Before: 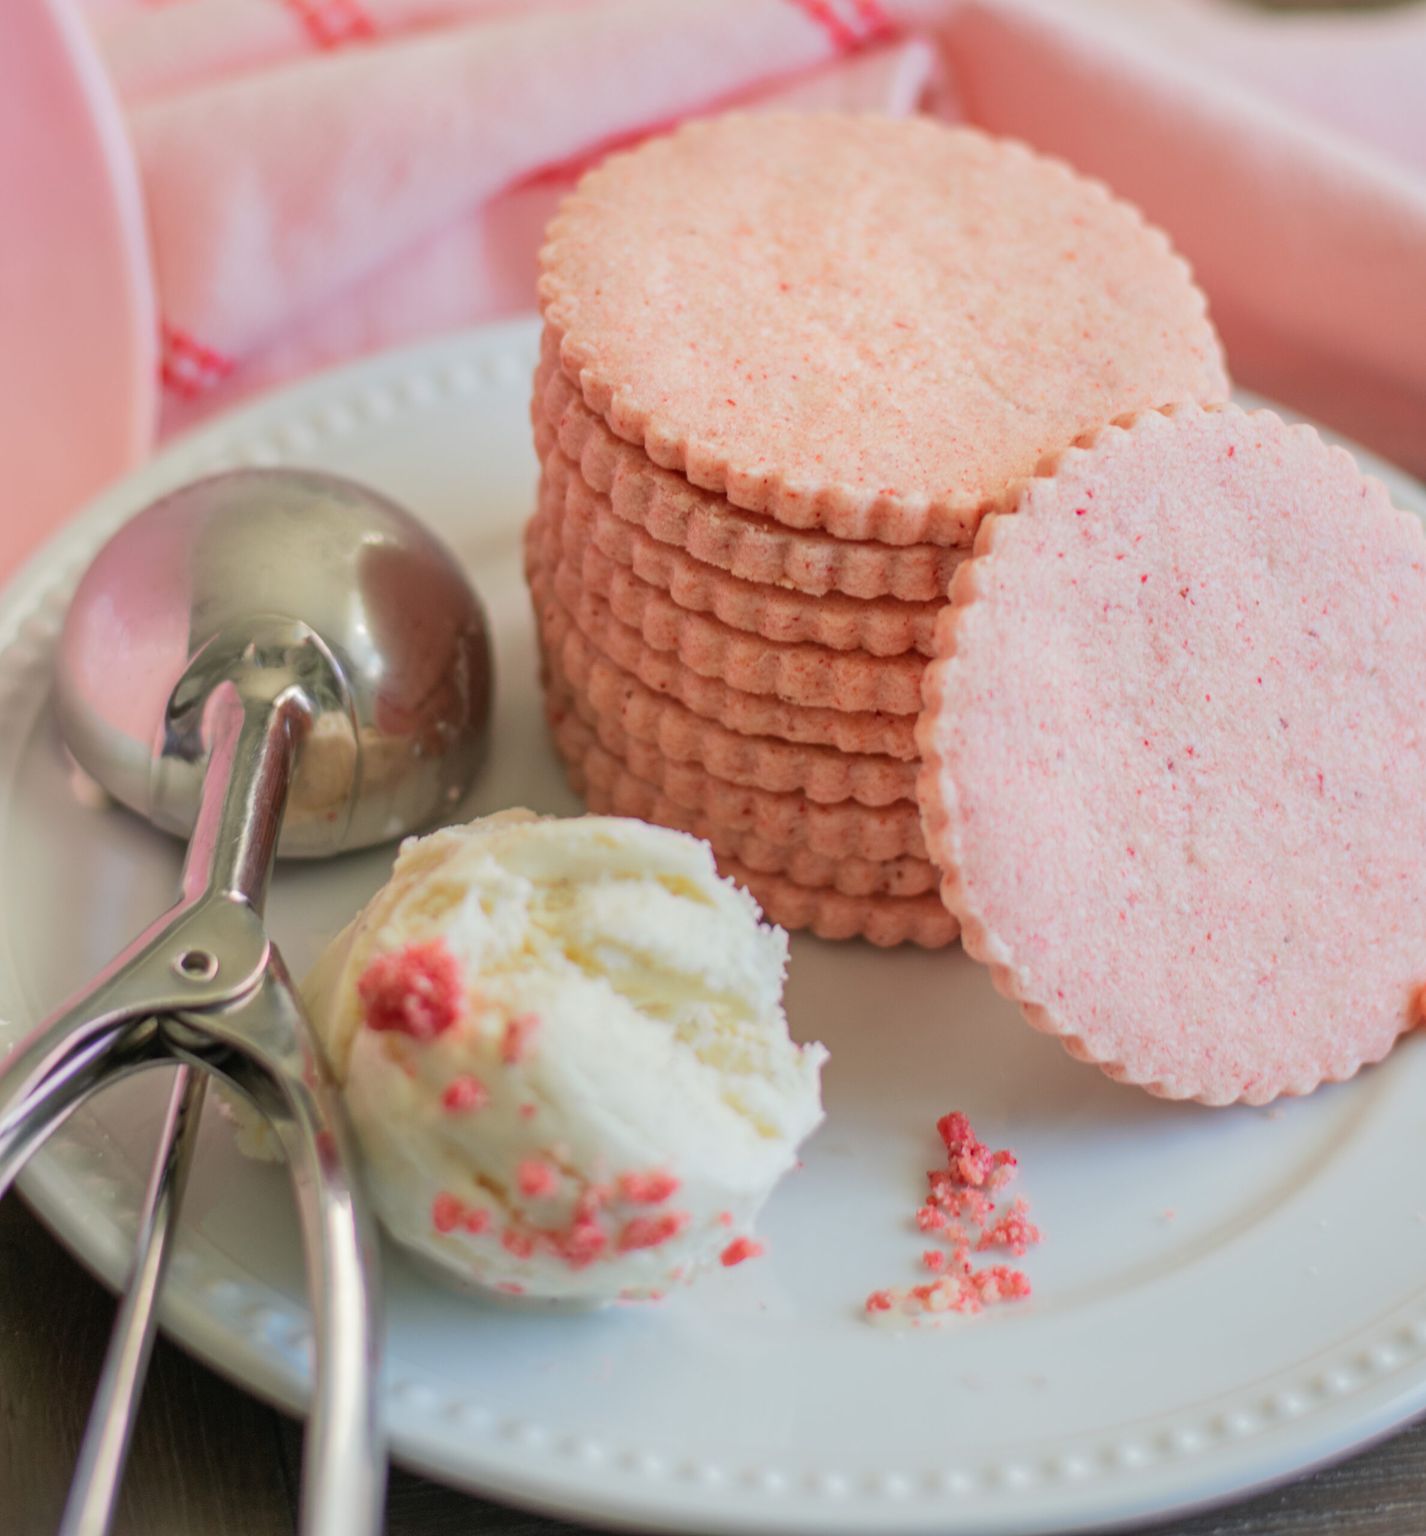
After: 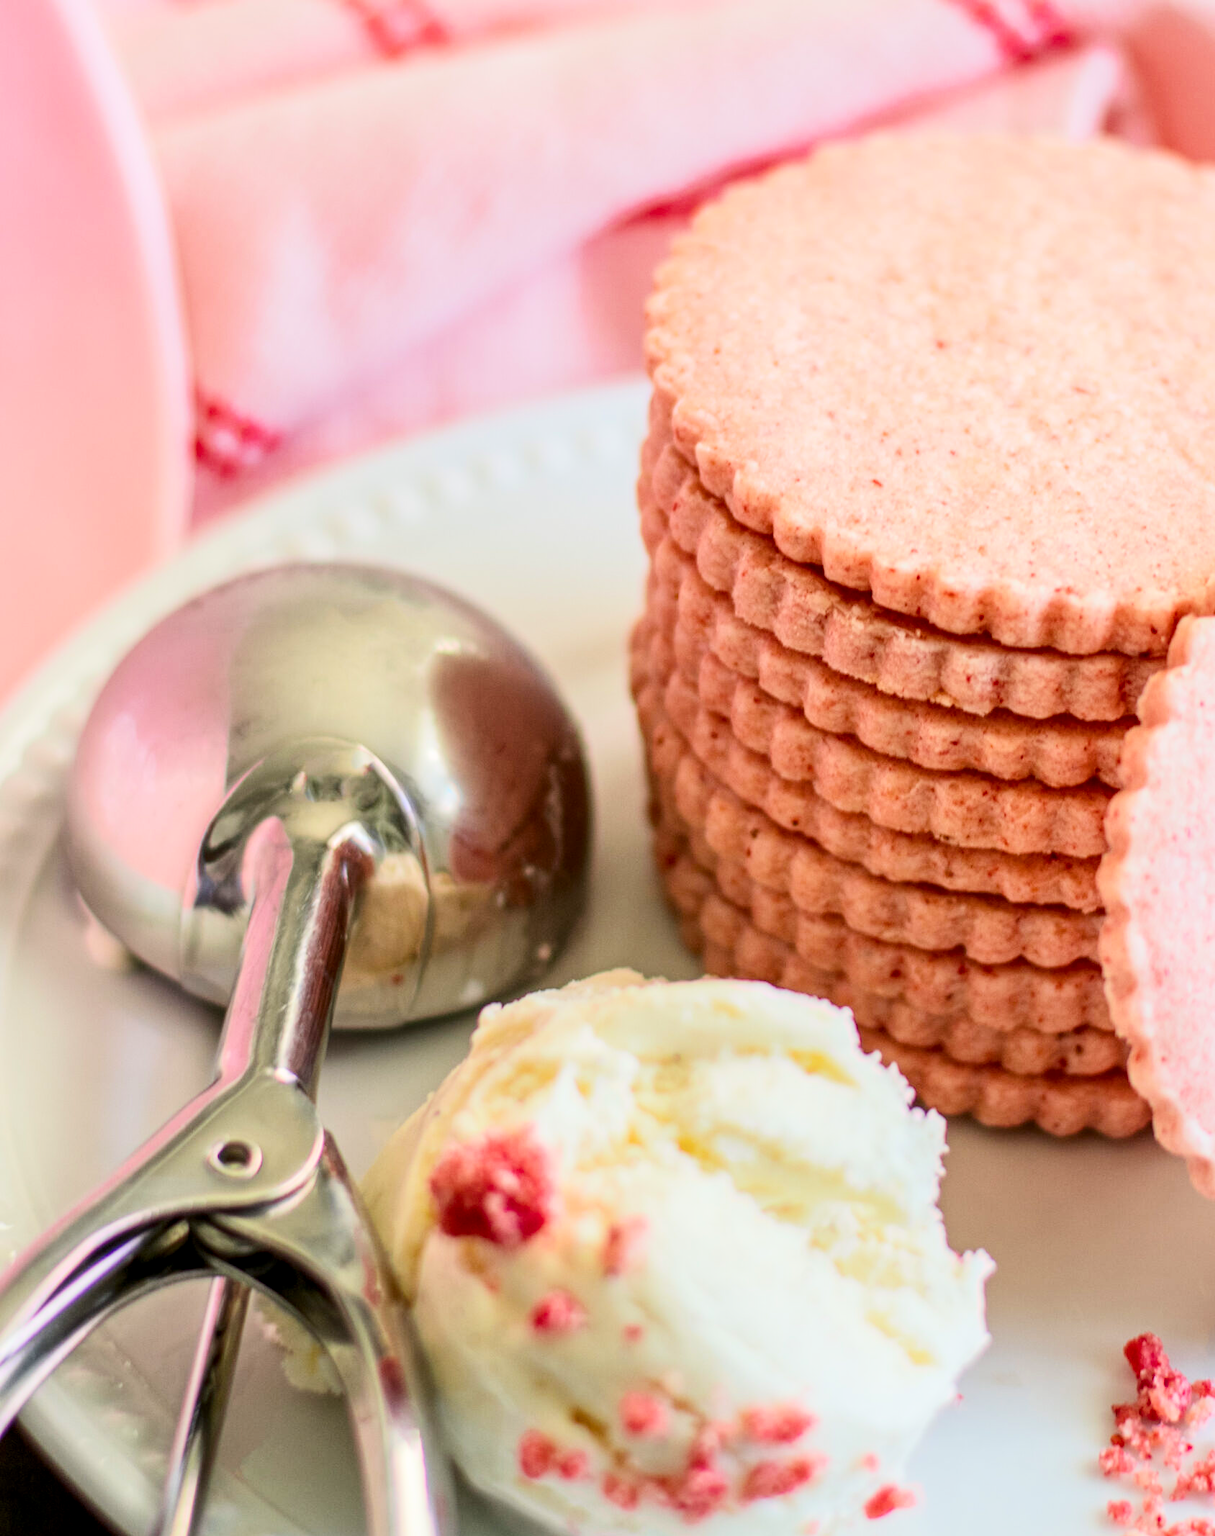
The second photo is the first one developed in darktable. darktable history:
sharpen: radius 2.883, amount 0.868, threshold 47.523
contrast brightness saturation: contrast 0.28
local contrast: highlights 100%, shadows 100%, detail 131%, midtone range 0.2
color balance rgb: perceptual saturation grading › global saturation 20%, global vibrance 20%
crop: right 28.885%, bottom 16.626%
exposure: exposure 0.515 EV, compensate highlight preservation false
filmic rgb: white relative exposure 3.85 EV, hardness 4.3
